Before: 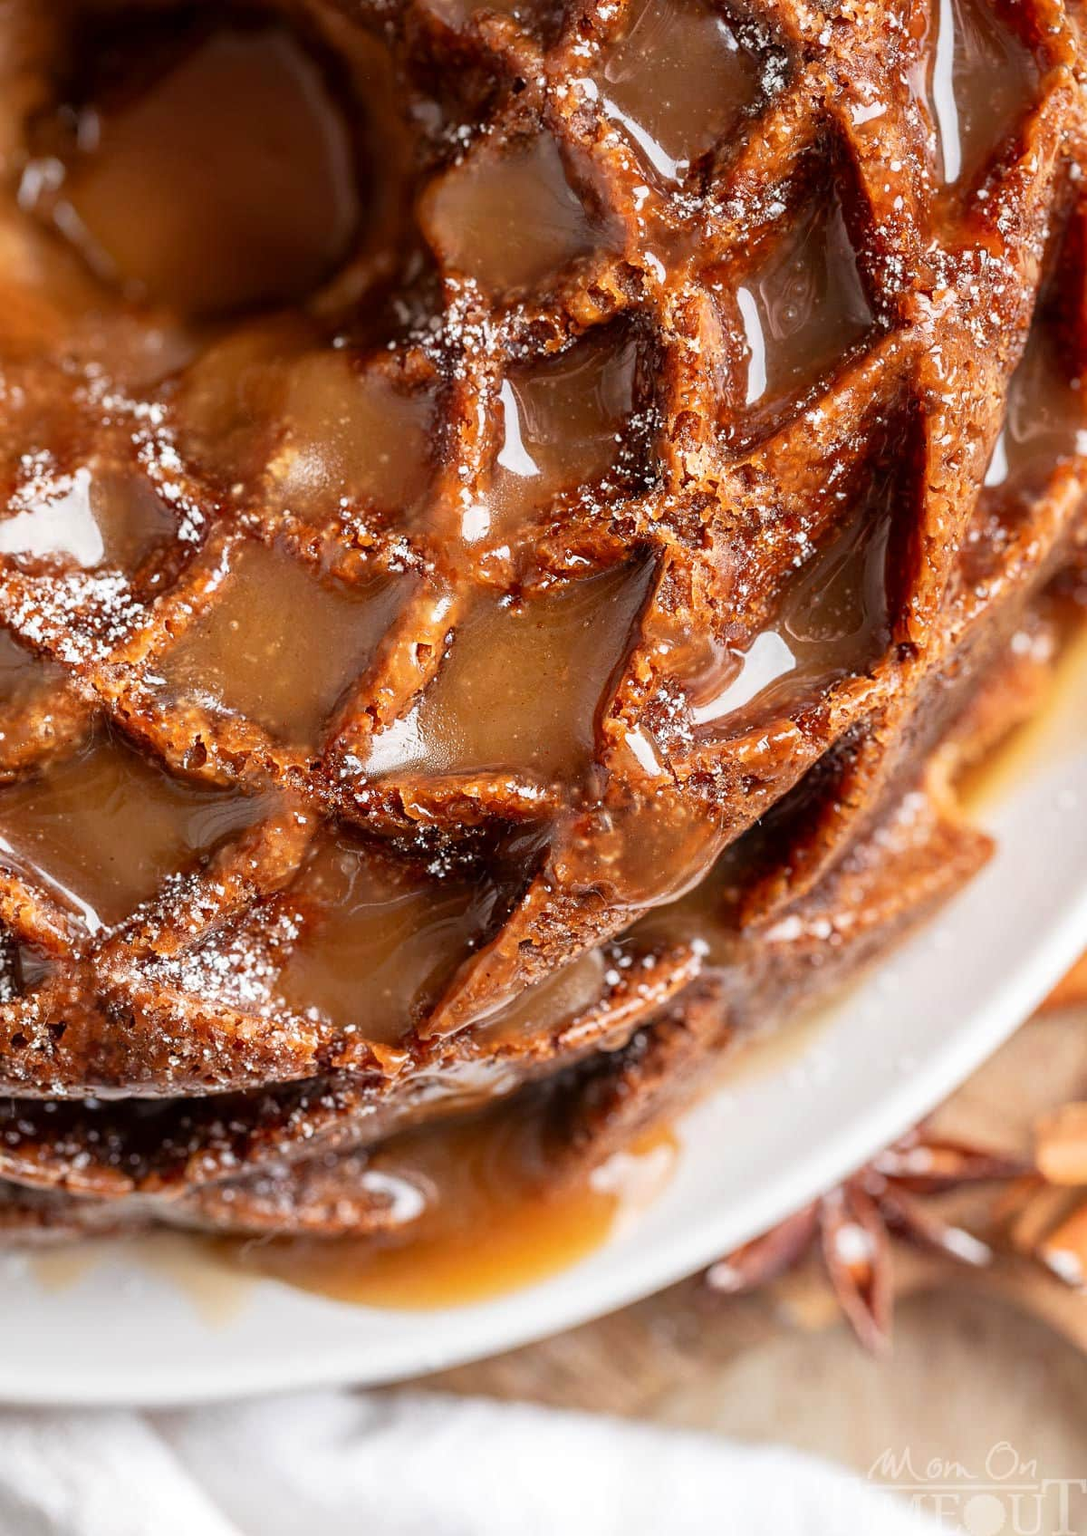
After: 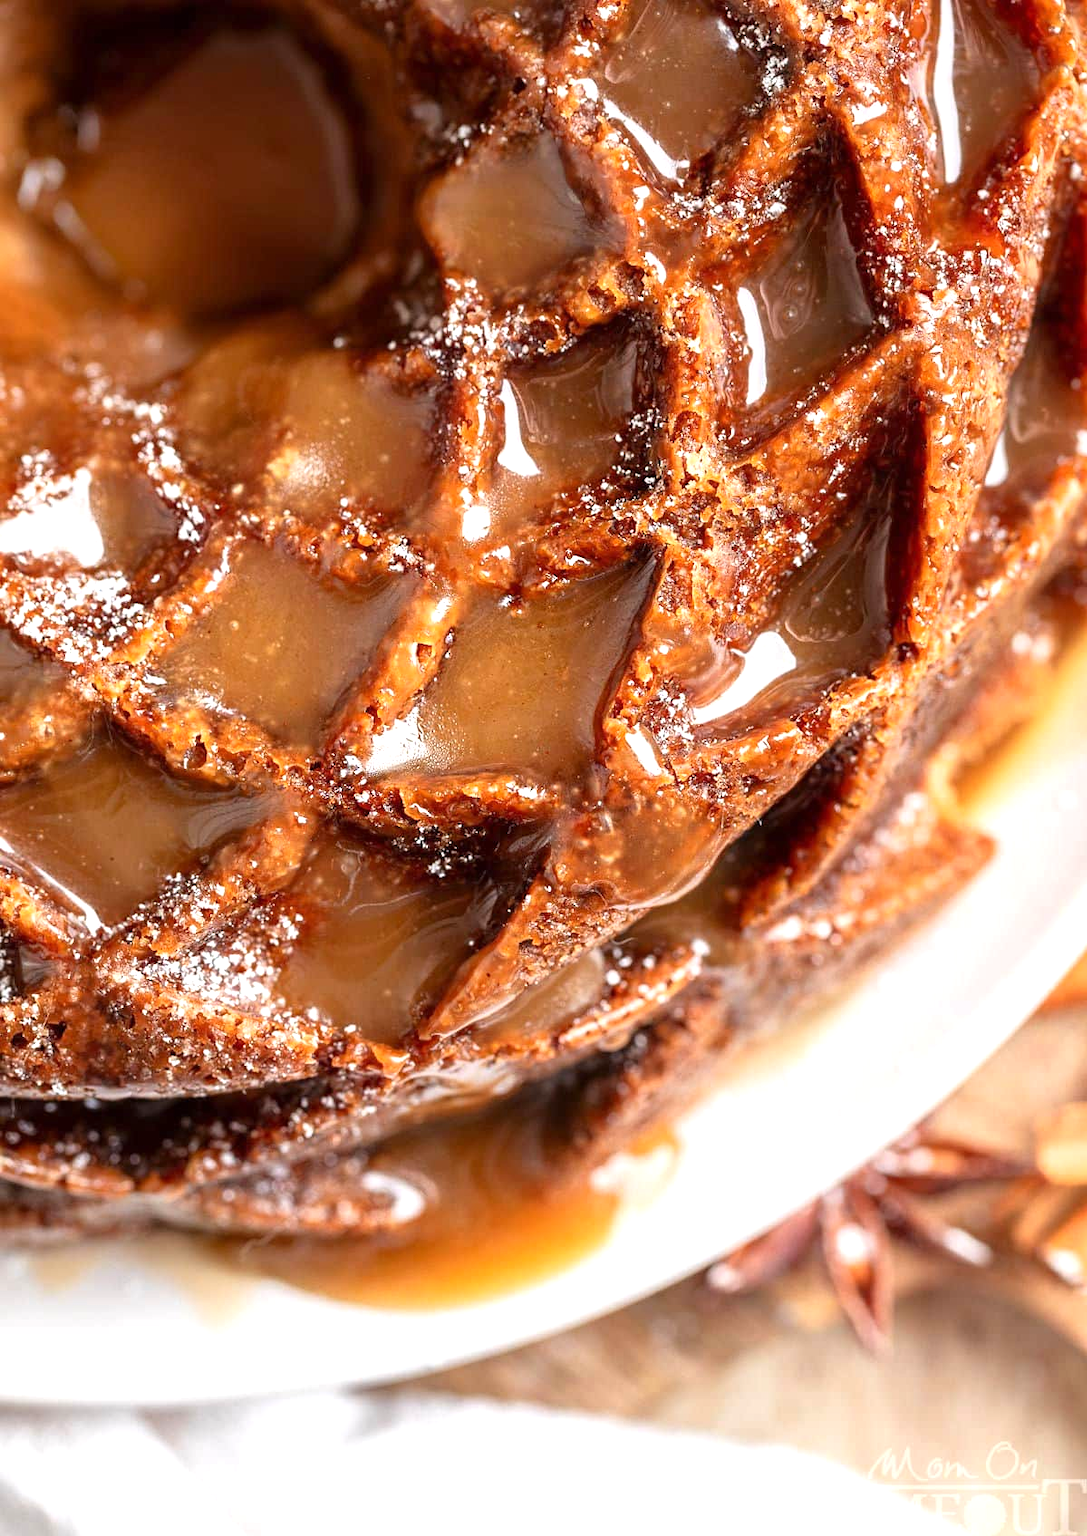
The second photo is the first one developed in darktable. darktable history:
exposure: exposure 0.496 EV, compensate highlight preservation false
white balance: emerald 1
